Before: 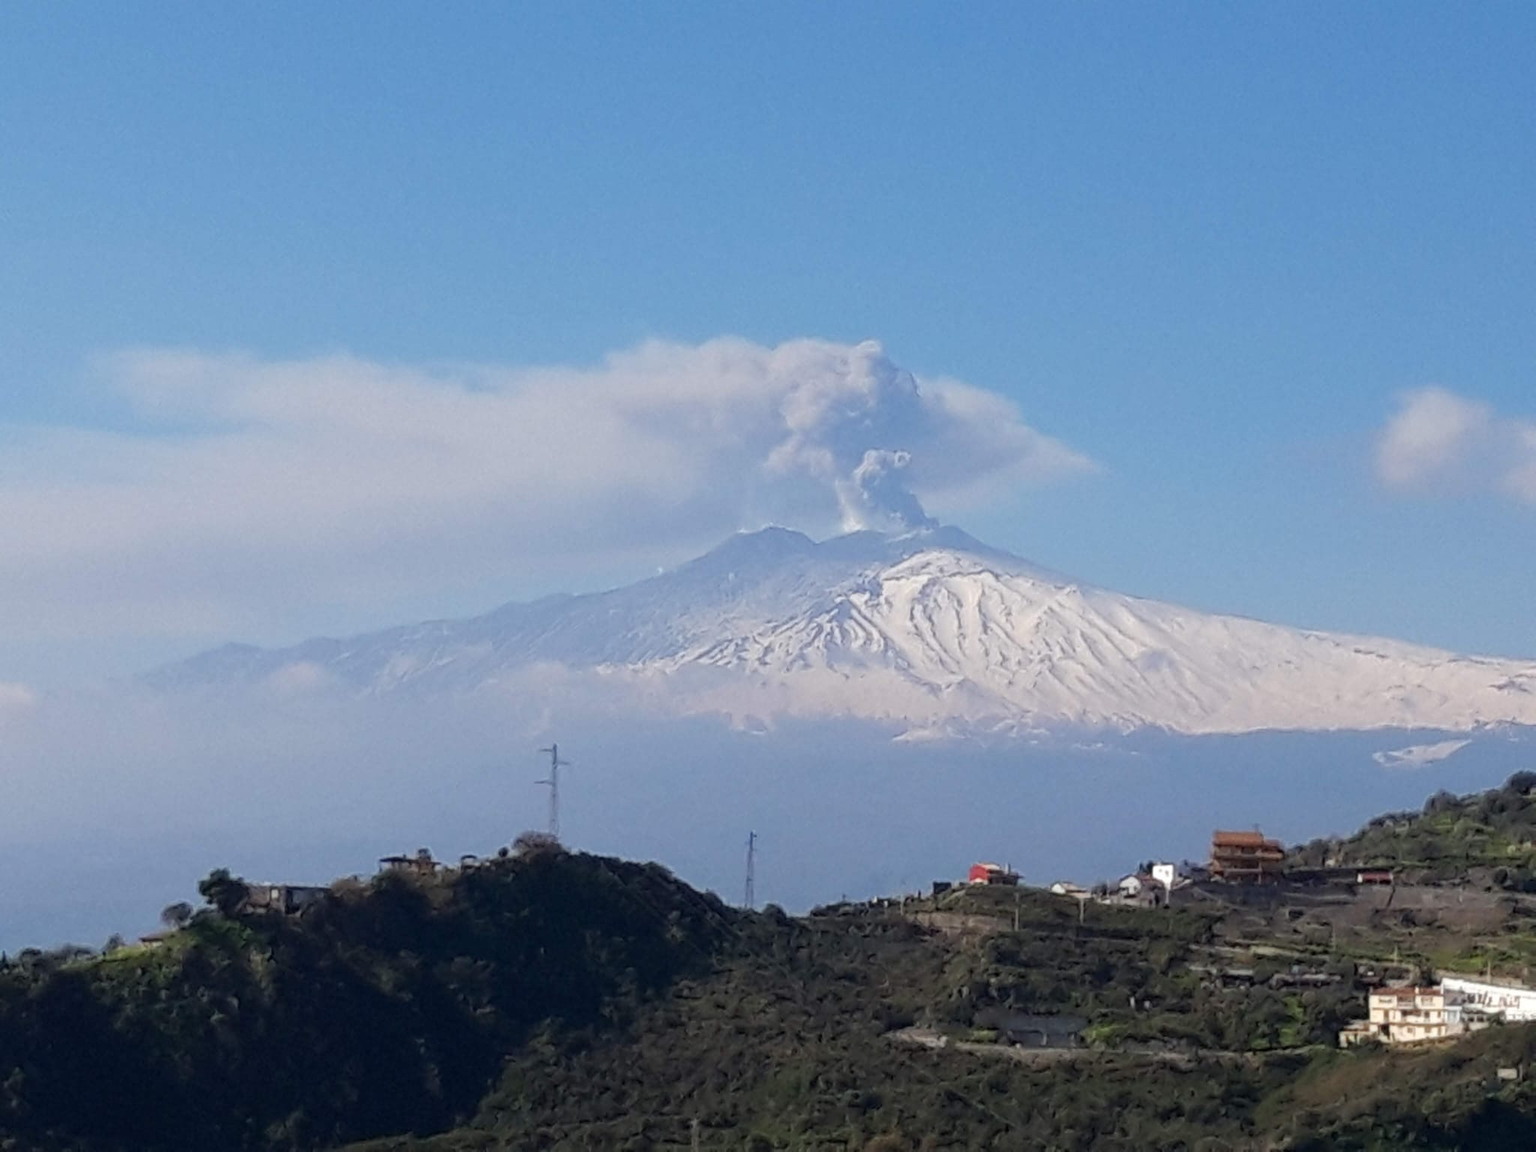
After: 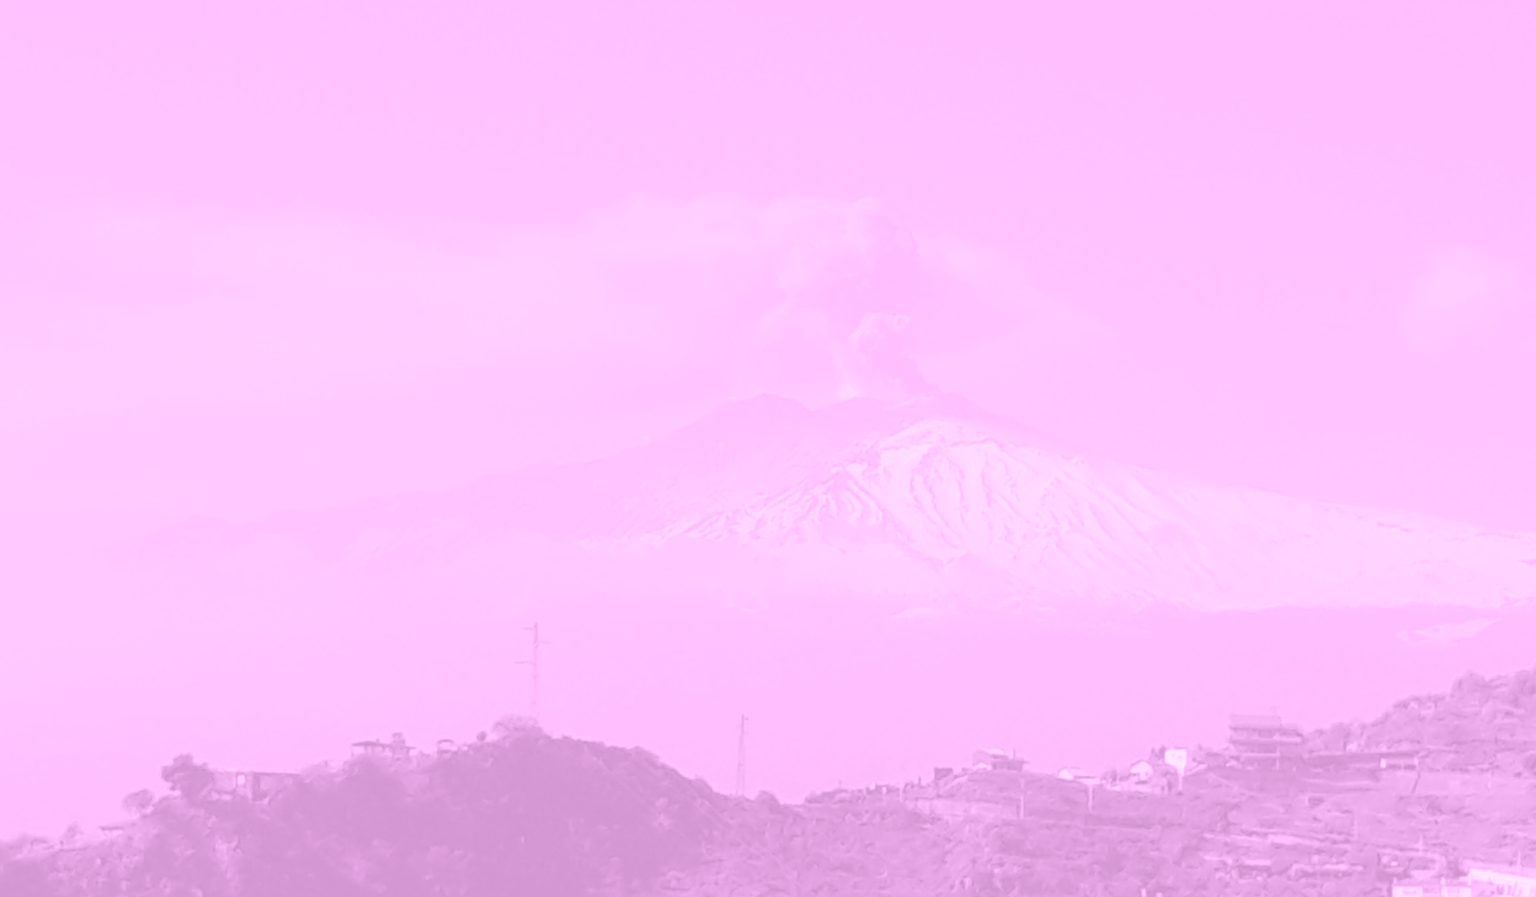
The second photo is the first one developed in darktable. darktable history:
color zones: curves: ch0 [(0, 0.425) (0.143, 0.422) (0.286, 0.42) (0.429, 0.419) (0.571, 0.419) (0.714, 0.42) (0.857, 0.422) (1, 0.425)]
crop and rotate: left 2.991%, top 13.302%, right 1.981%, bottom 12.636%
colorize: hue 331.2°, saturation 75%, source mix 30.28%, lightness 70.52%, version 1
